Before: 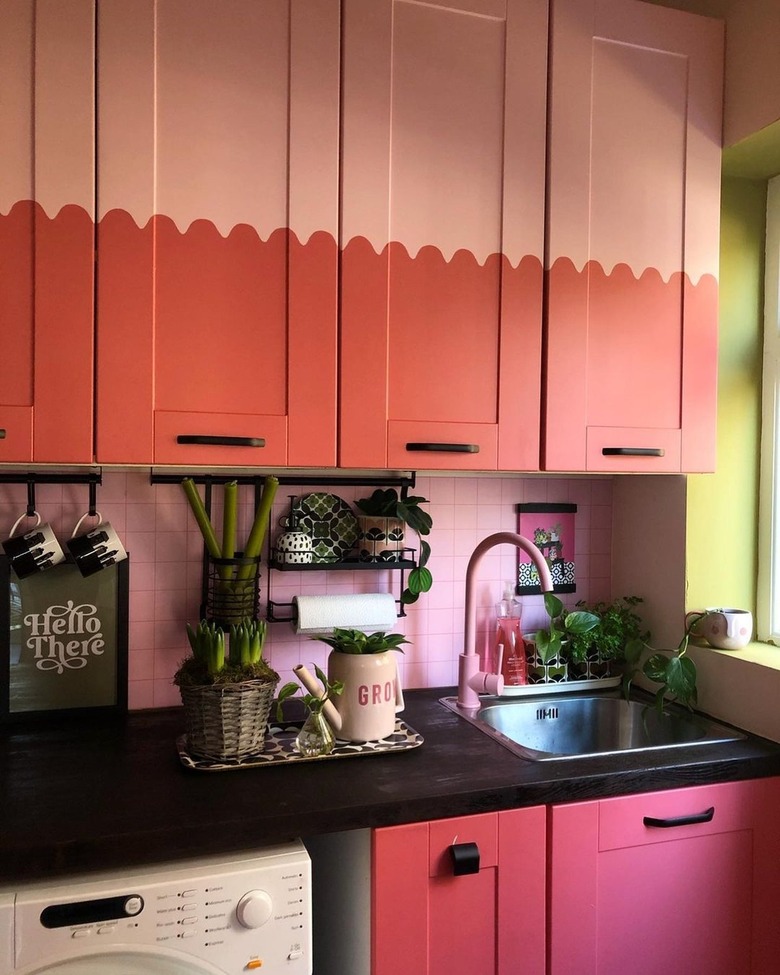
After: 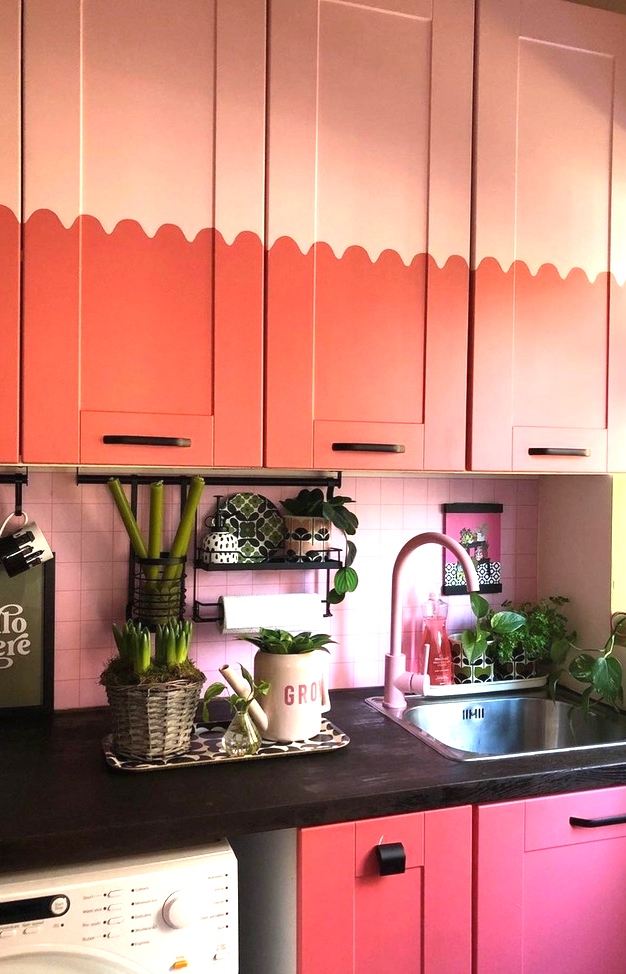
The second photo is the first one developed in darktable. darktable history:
crop and rotate: left 9.579%, right 10.118%
exposure: black level correction -0.001, exposure 0.909 EV, compensate highlight preservation false
